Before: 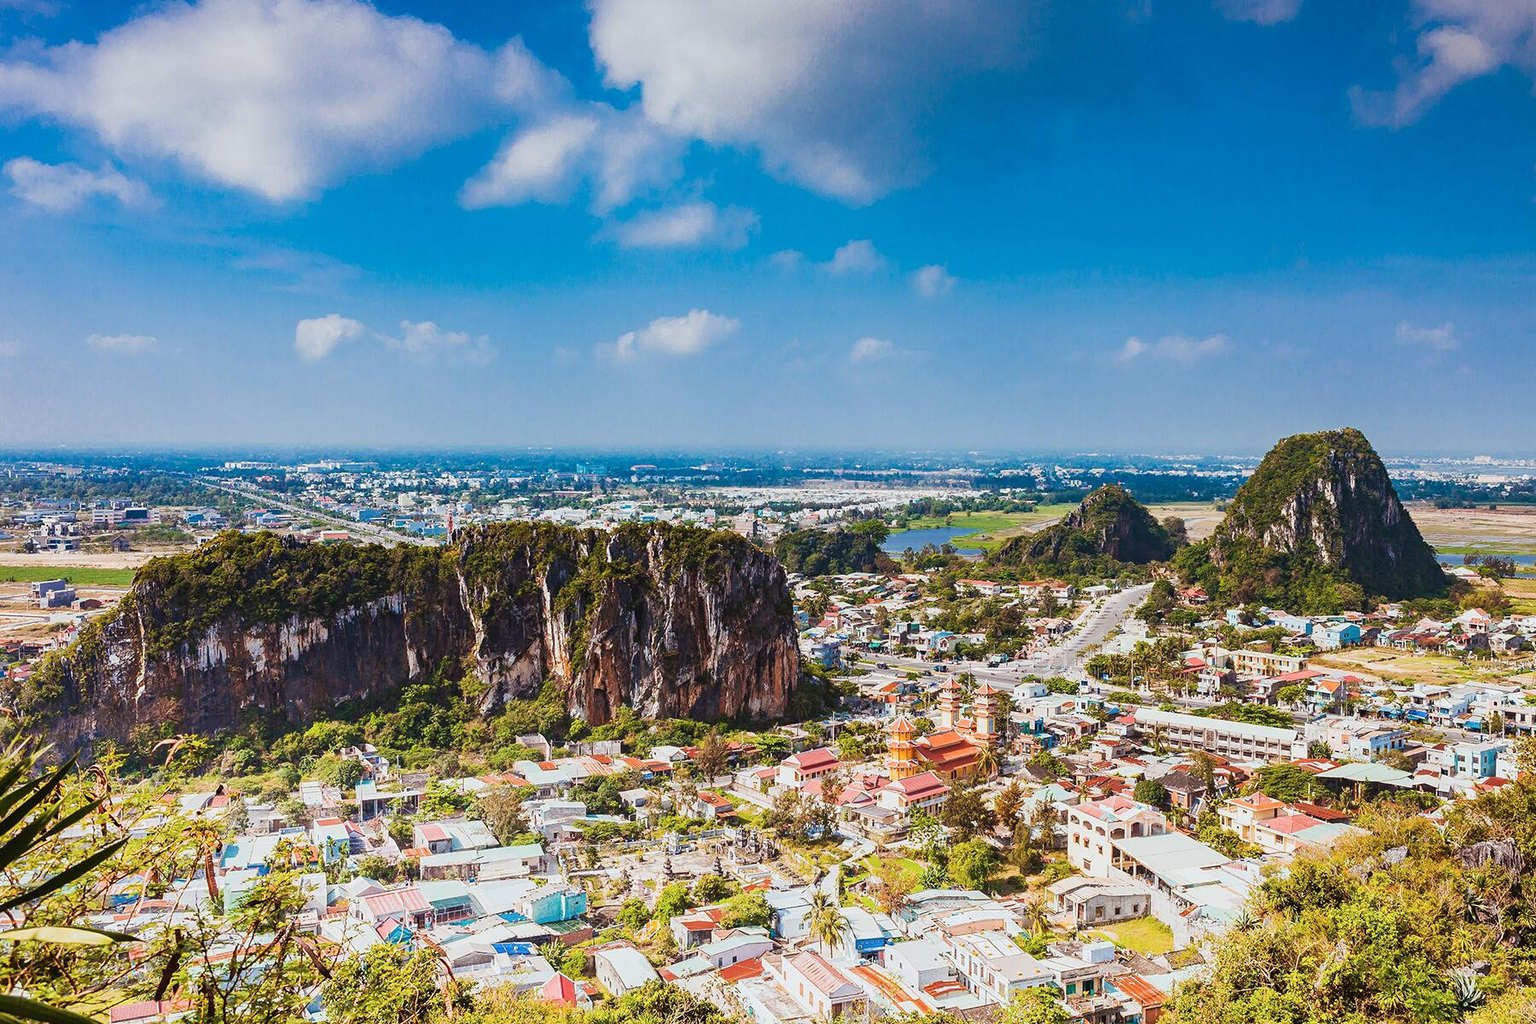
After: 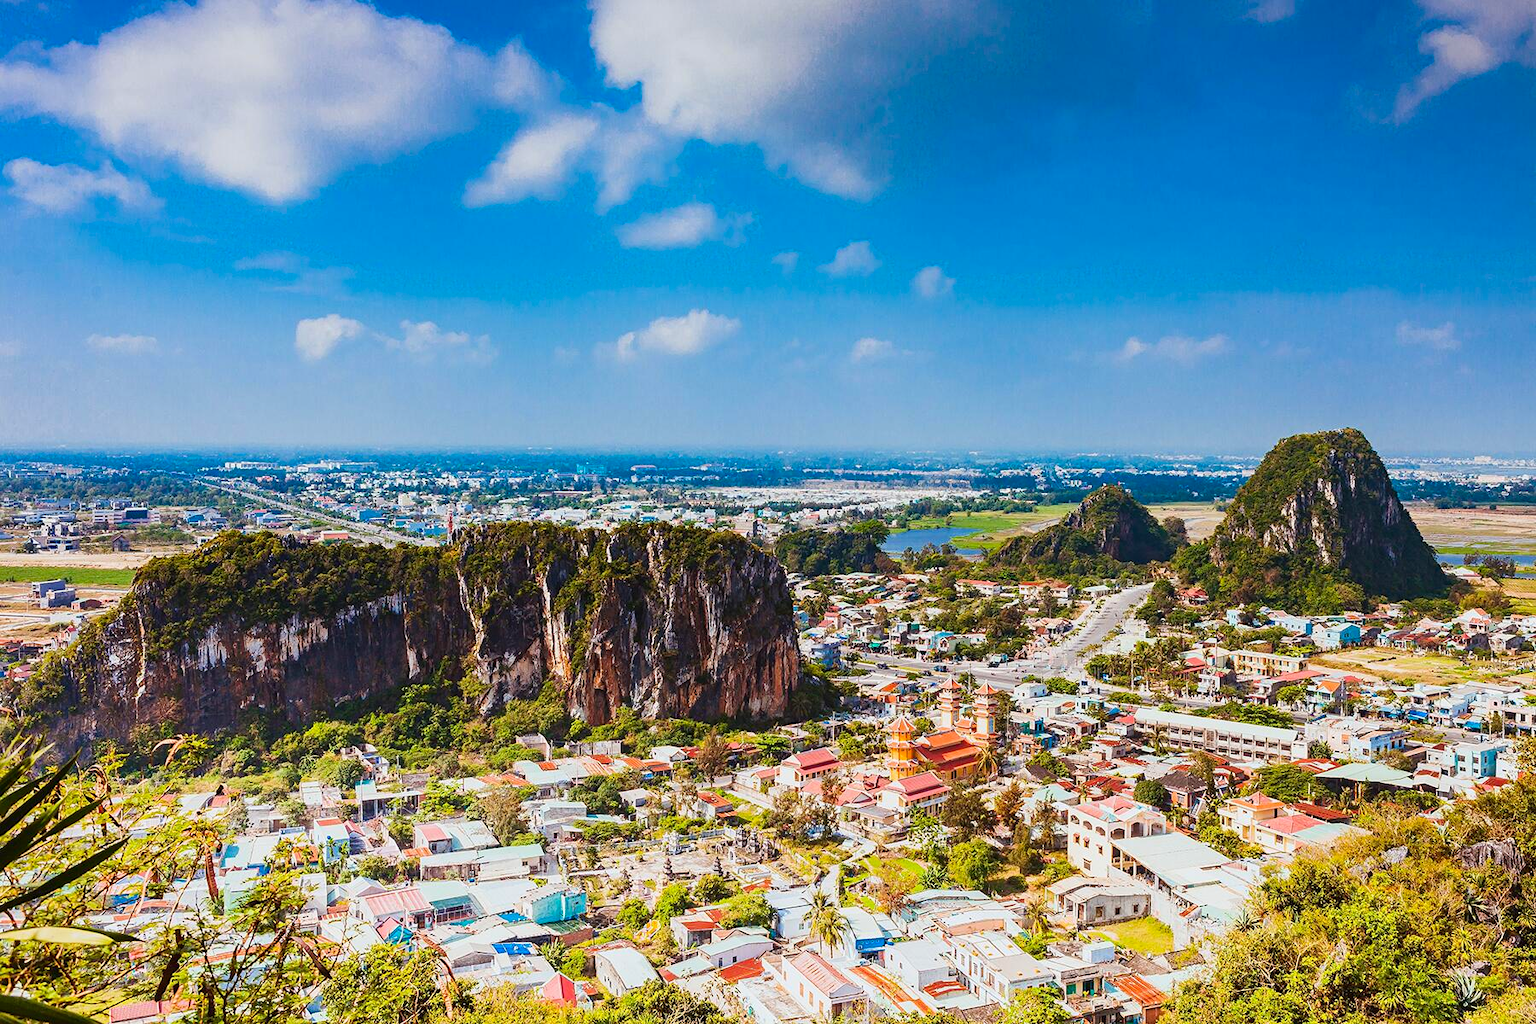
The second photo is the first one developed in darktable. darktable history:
contrast brightness saturation: contrast 0.08, saturation 0.2
white balance: emerald 1
exposure: compensate highlight preservation false
